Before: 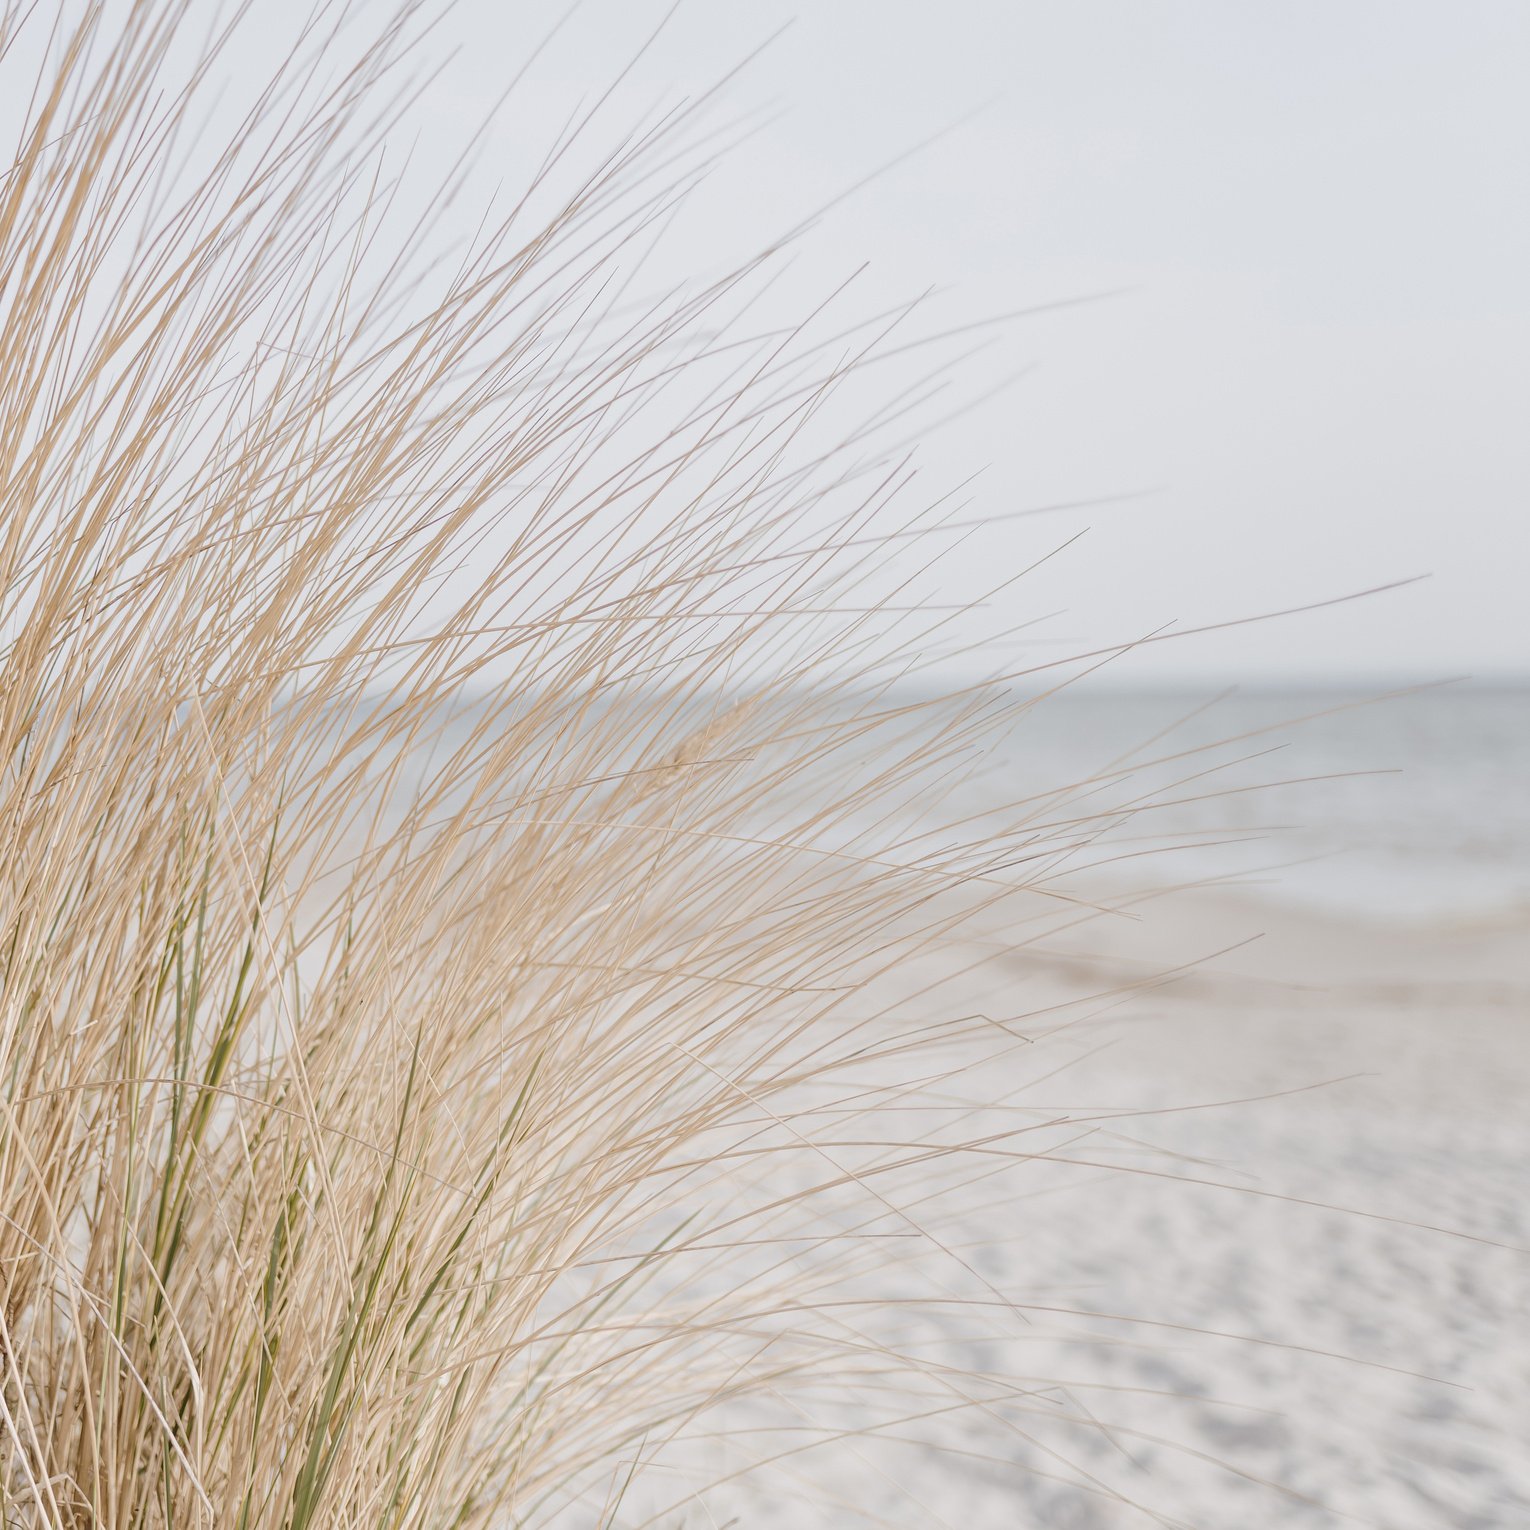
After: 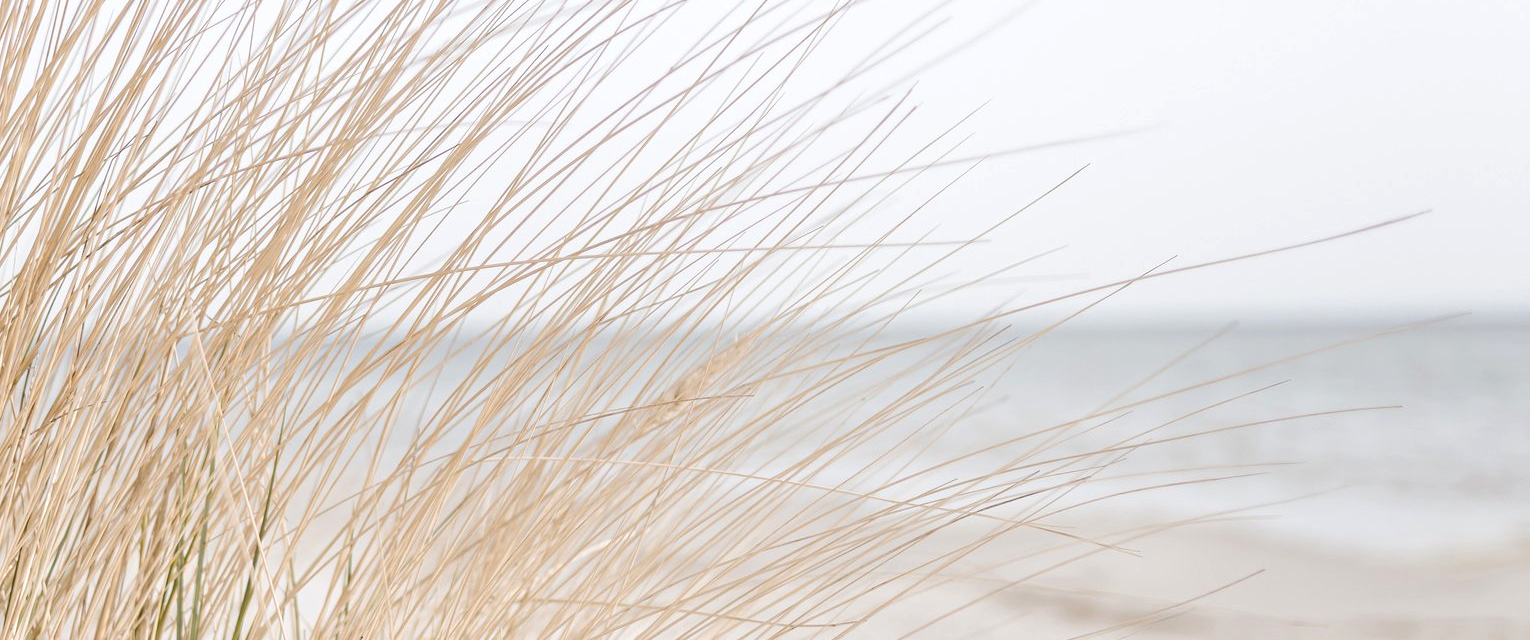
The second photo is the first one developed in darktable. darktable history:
crop and rotate: top 23.84%, bottom 34.294%
tone equalizer: -8 EV -0.417 EV, -7 EV -0.389 EV, -6 EV -0.333 EV, -5 EV -0.222 EV, -3 EV 0.222 EV, -2 EV 0.333 EV, -1 EV 0.389 EV, +0 EV 0.417 EV, edges refinement/feathering 500, mask exposure compensation -1.57 EV, preserve details no
